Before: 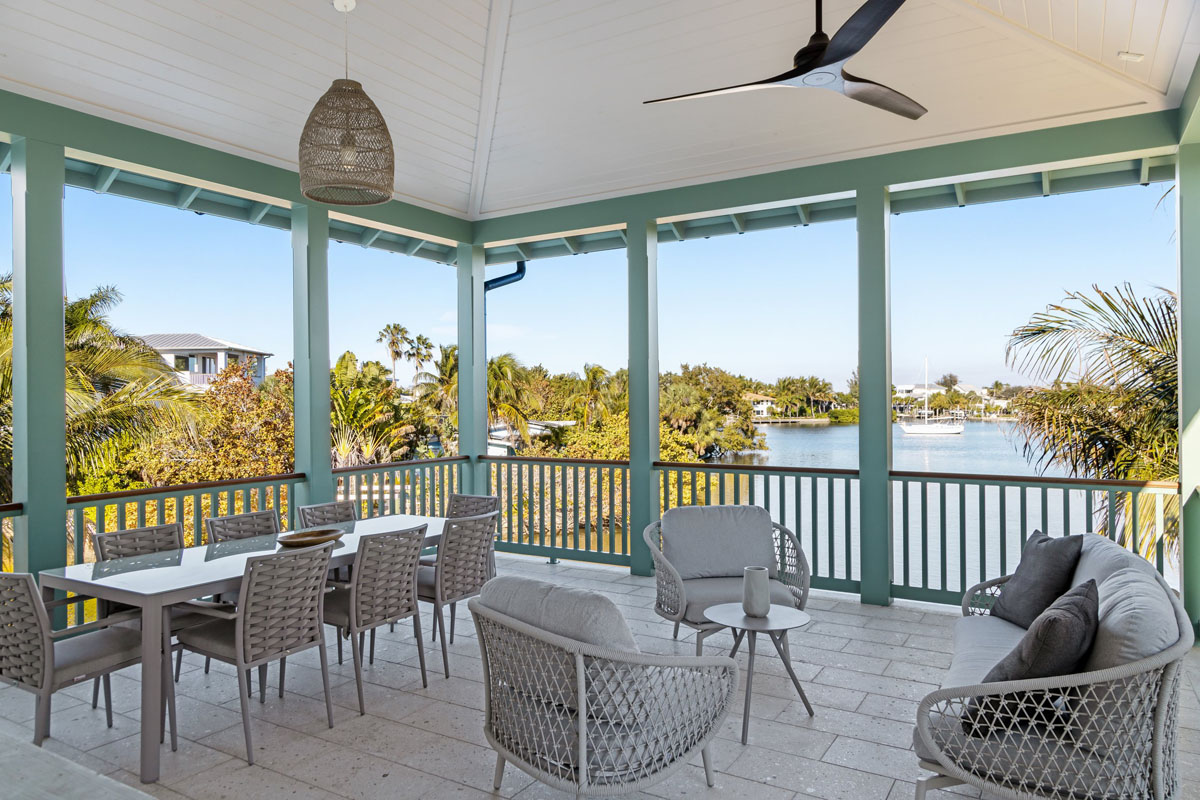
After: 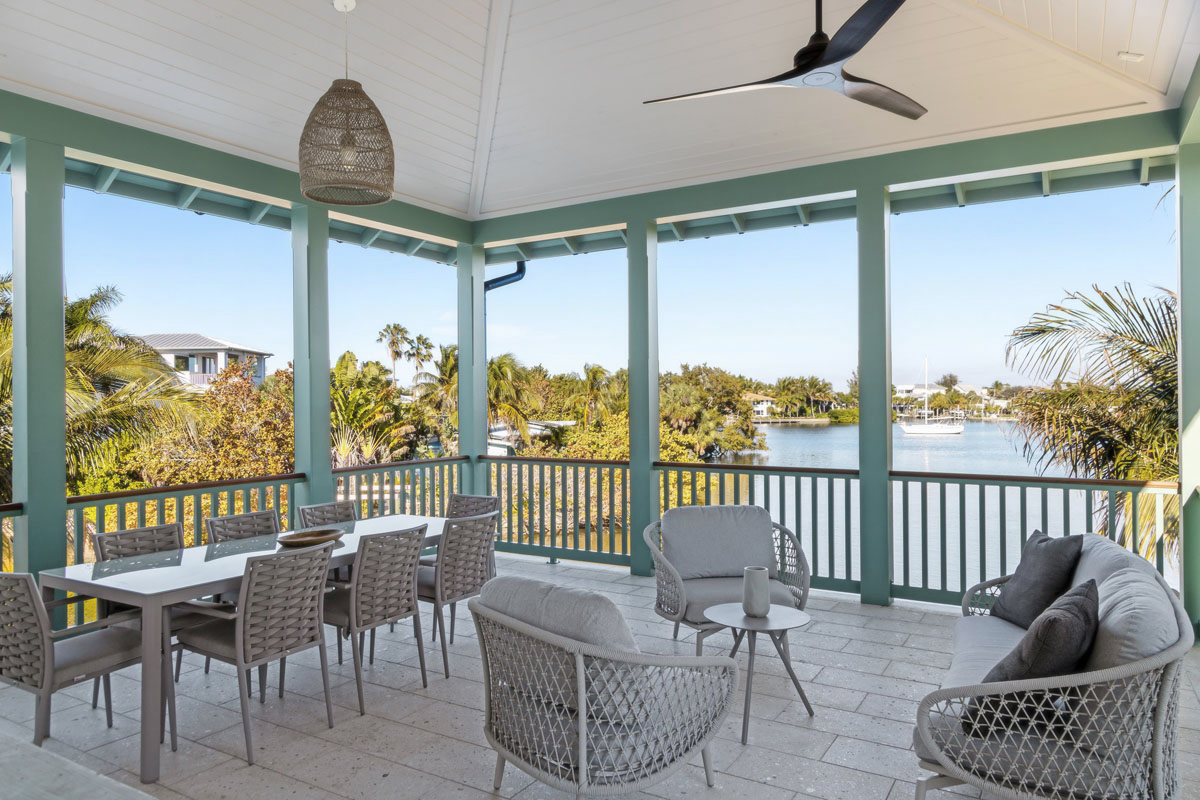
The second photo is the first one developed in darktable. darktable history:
soften: size 10%, saturation 50%, brightness 0.2 EV, mix 10%
